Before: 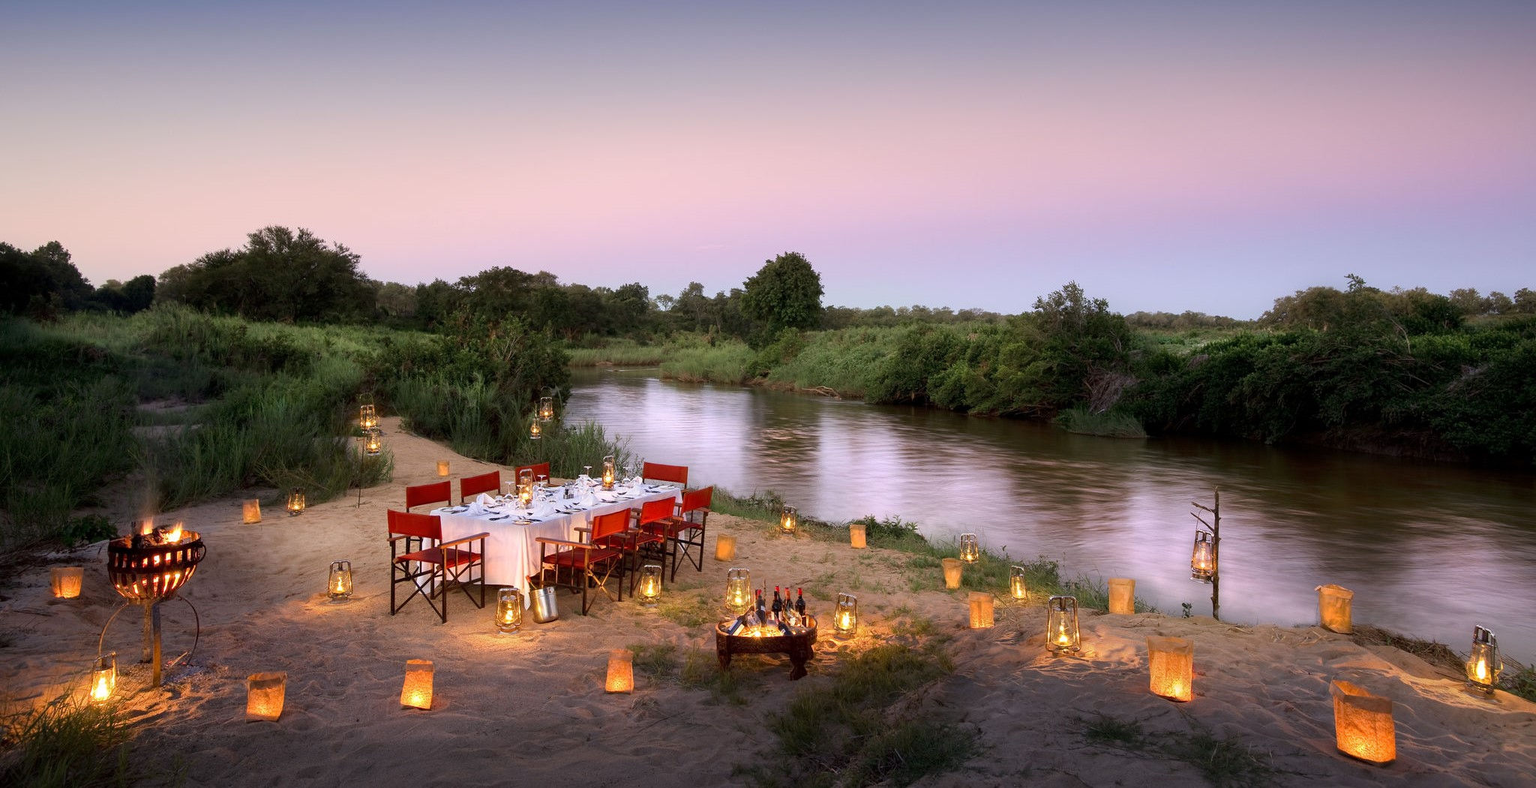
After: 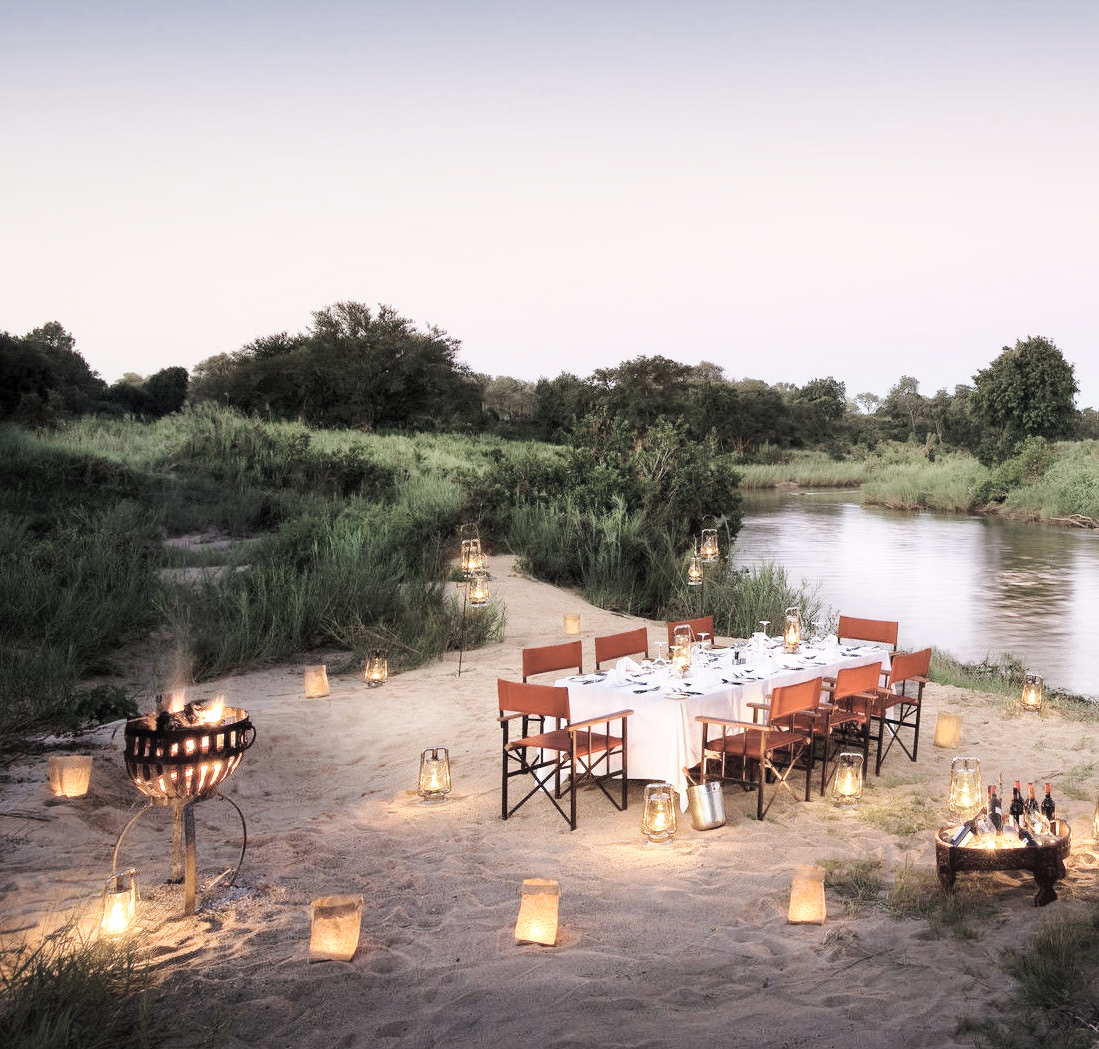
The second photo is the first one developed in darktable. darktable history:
base curve: curves: ch0 [(0, 0) (0.028, 0.03) (0.121, 0.232) (0.46, 0.748) (0.859, 0.968) (1, 1)], preserve colors none
crop: left 0.953%, right 45.368%, bottom 0.079%
contrast brightness saturation: brightness 0.19, saturation -0.499
